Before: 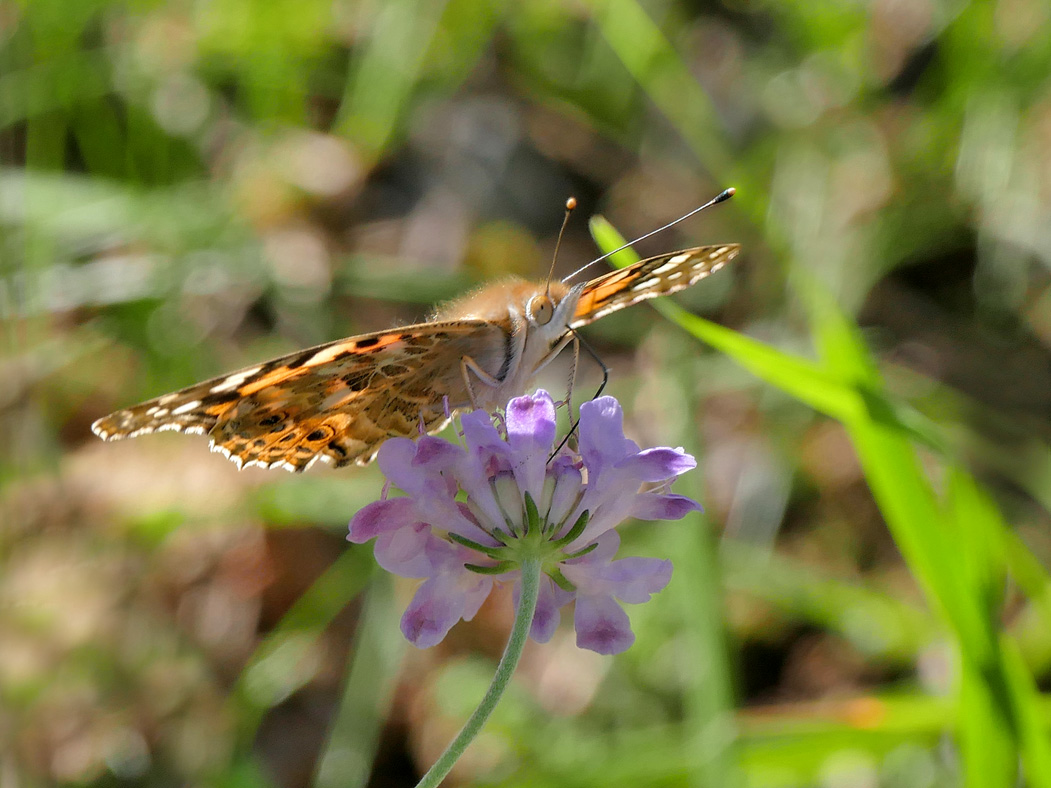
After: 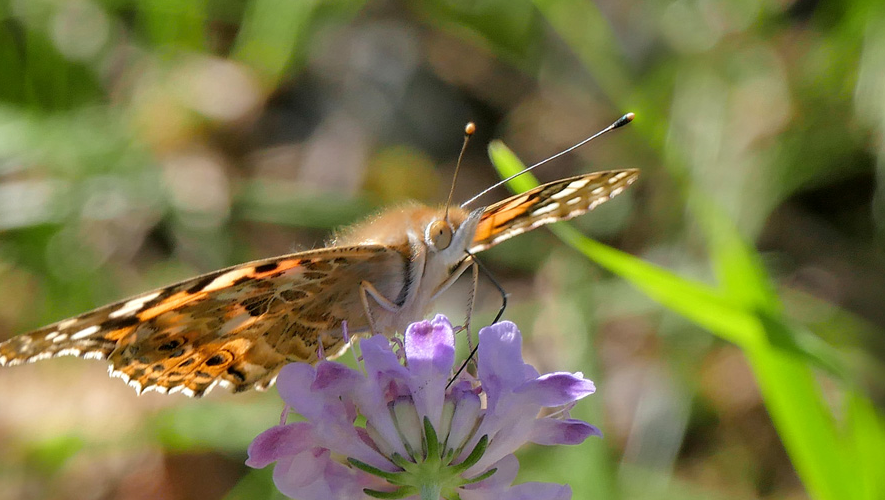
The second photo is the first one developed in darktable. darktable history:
crop and rotate: left 9.628%, top 9.546%, right 6.152%, bottom 26.945%
